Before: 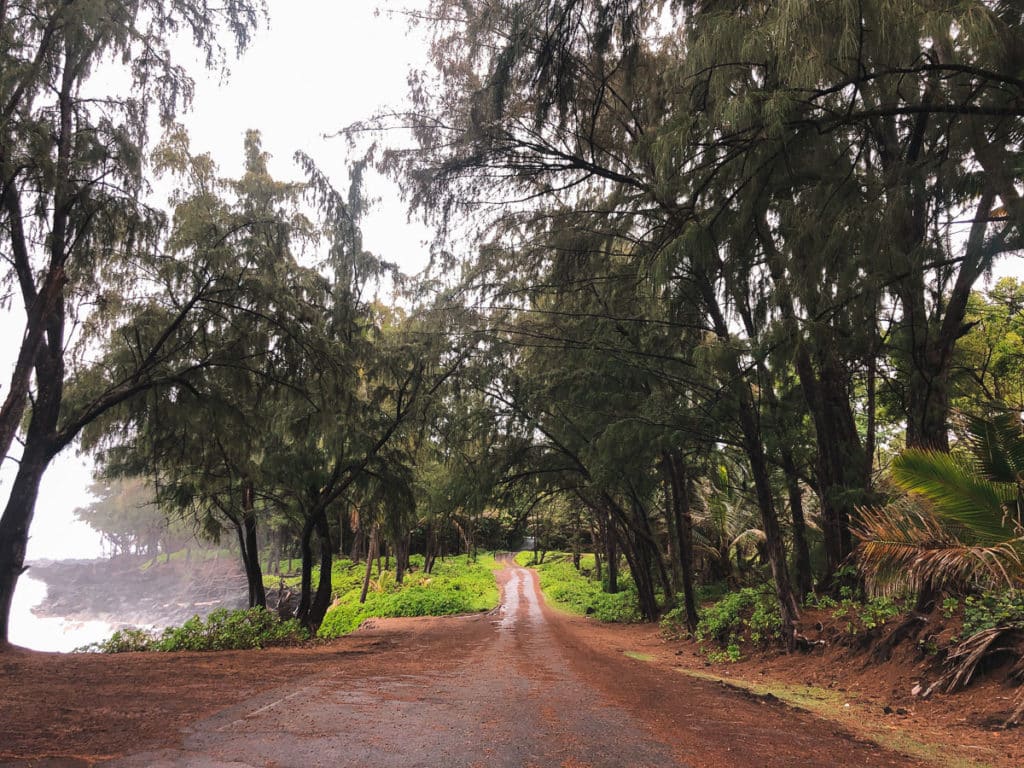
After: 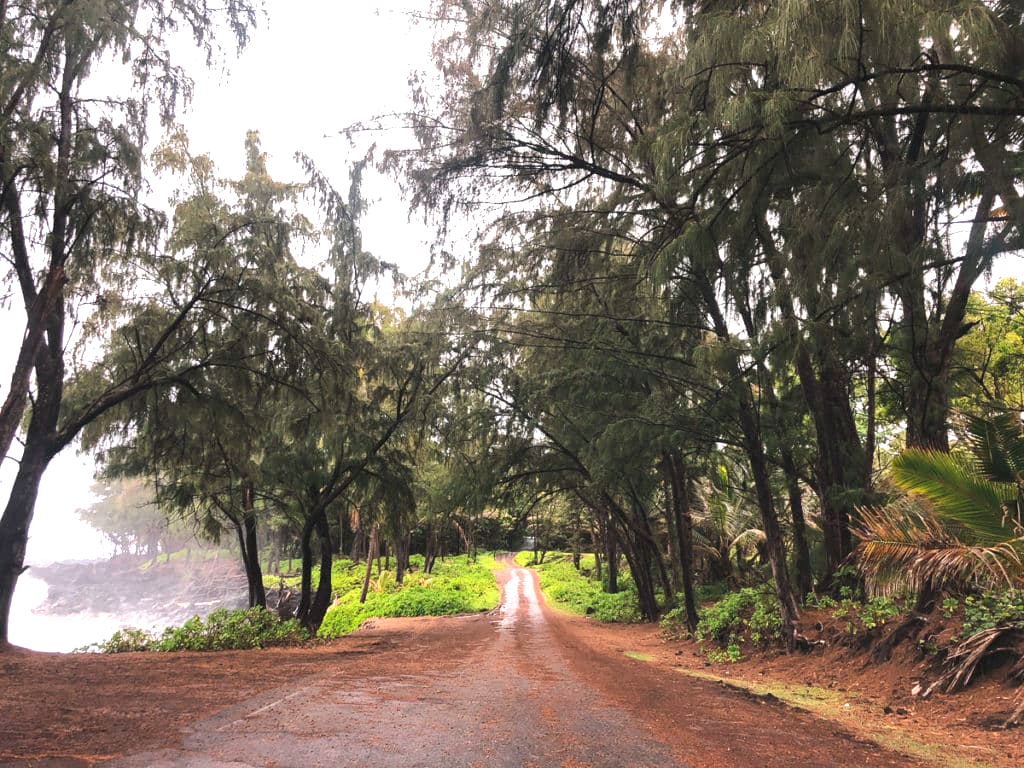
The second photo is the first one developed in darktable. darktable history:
tone equalizer: edges refinement/feathering 500, mask exposure compensation -1.57 EV, preserve details no
exposure: black level correction 0, exposure 0.694 EV, compensate exposure bias true, compensate highlight preservation false
